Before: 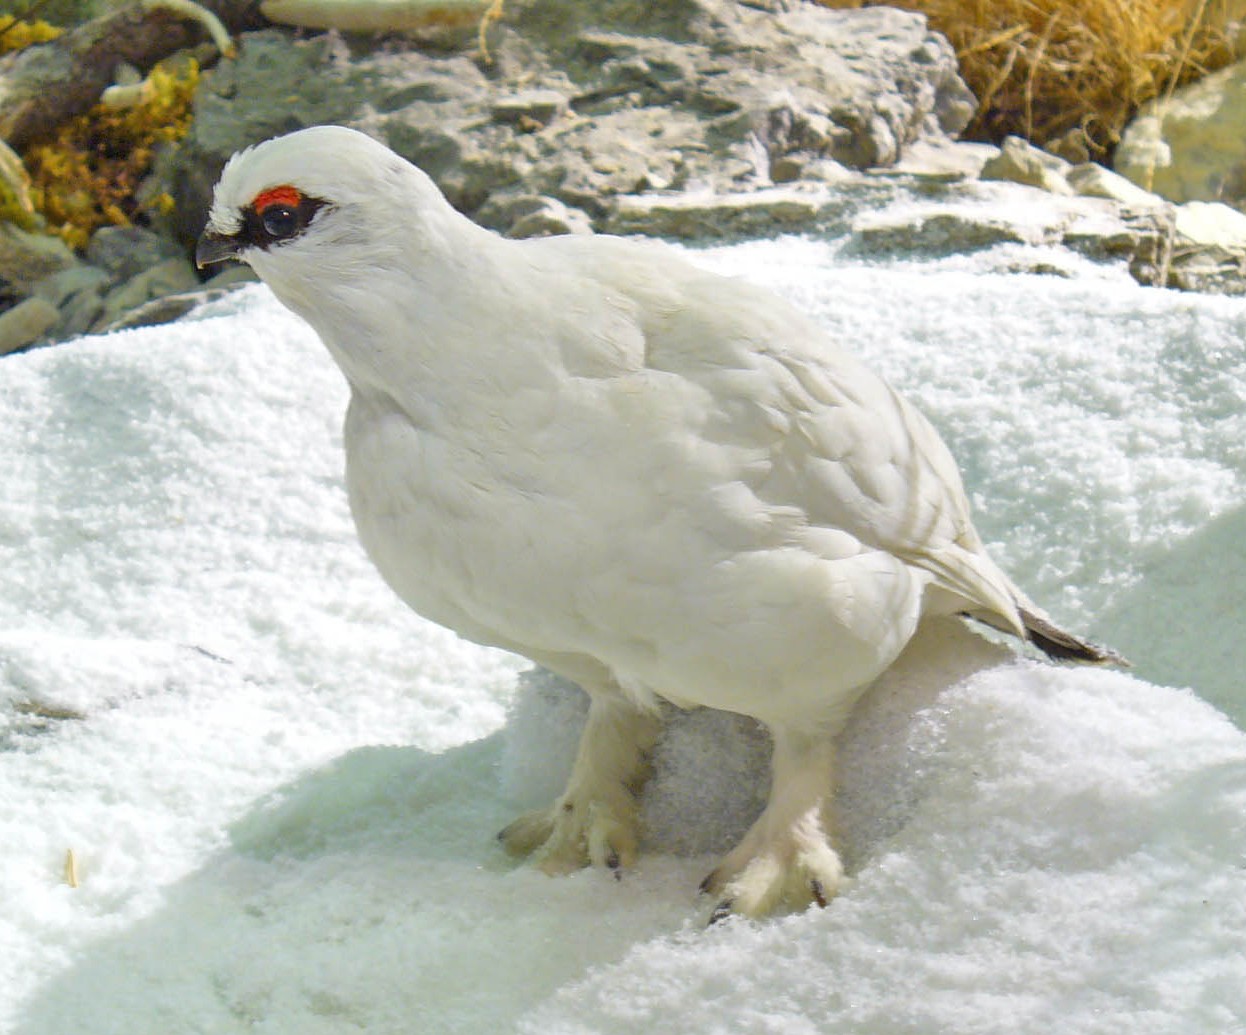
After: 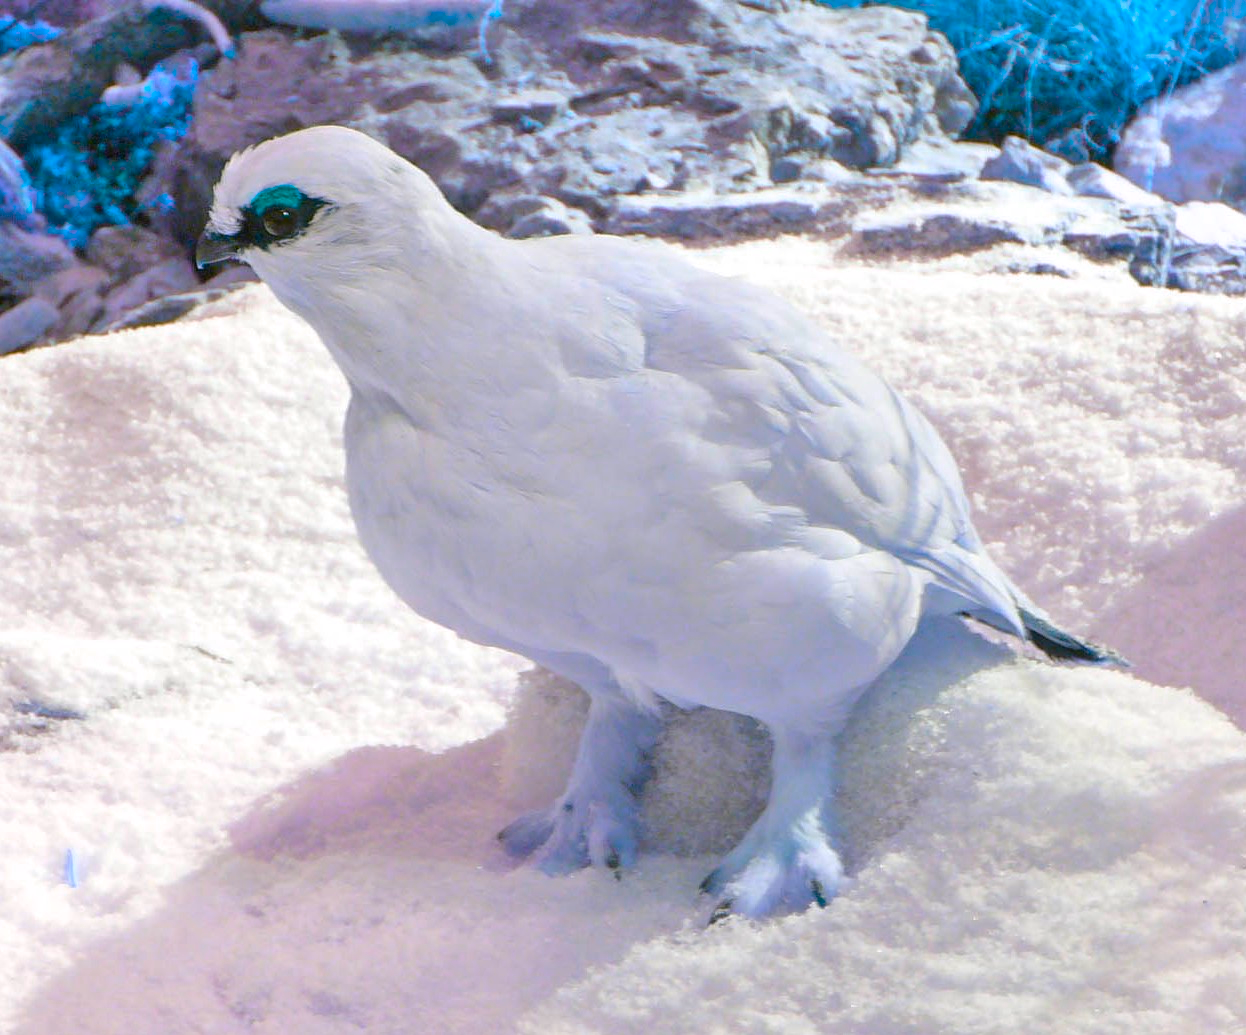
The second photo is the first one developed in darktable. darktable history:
color balance rgb: perceptual saturation grading › global saturation 0.556%, hue shift 179.18°, perceptual brilliance grading › global brilliance 2.717%, perceptual brilliance grading › highlights -3.172%, perceptual brilliance grading › shadows 3.037%, global vibrance 49.987%, contrast 0.809%
